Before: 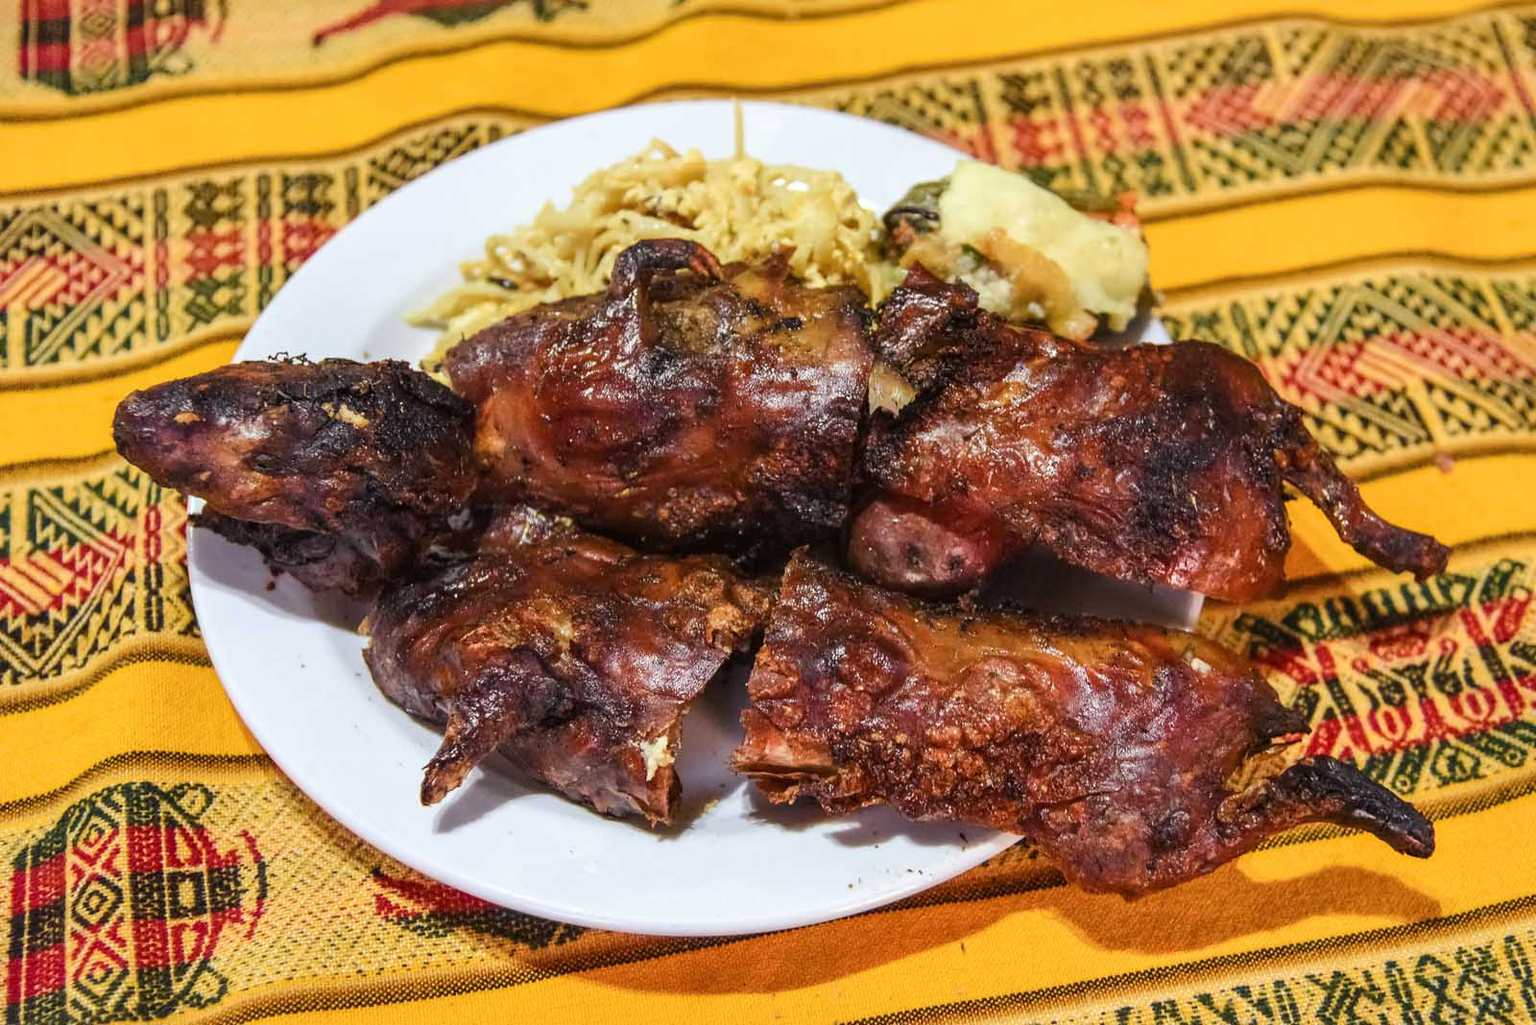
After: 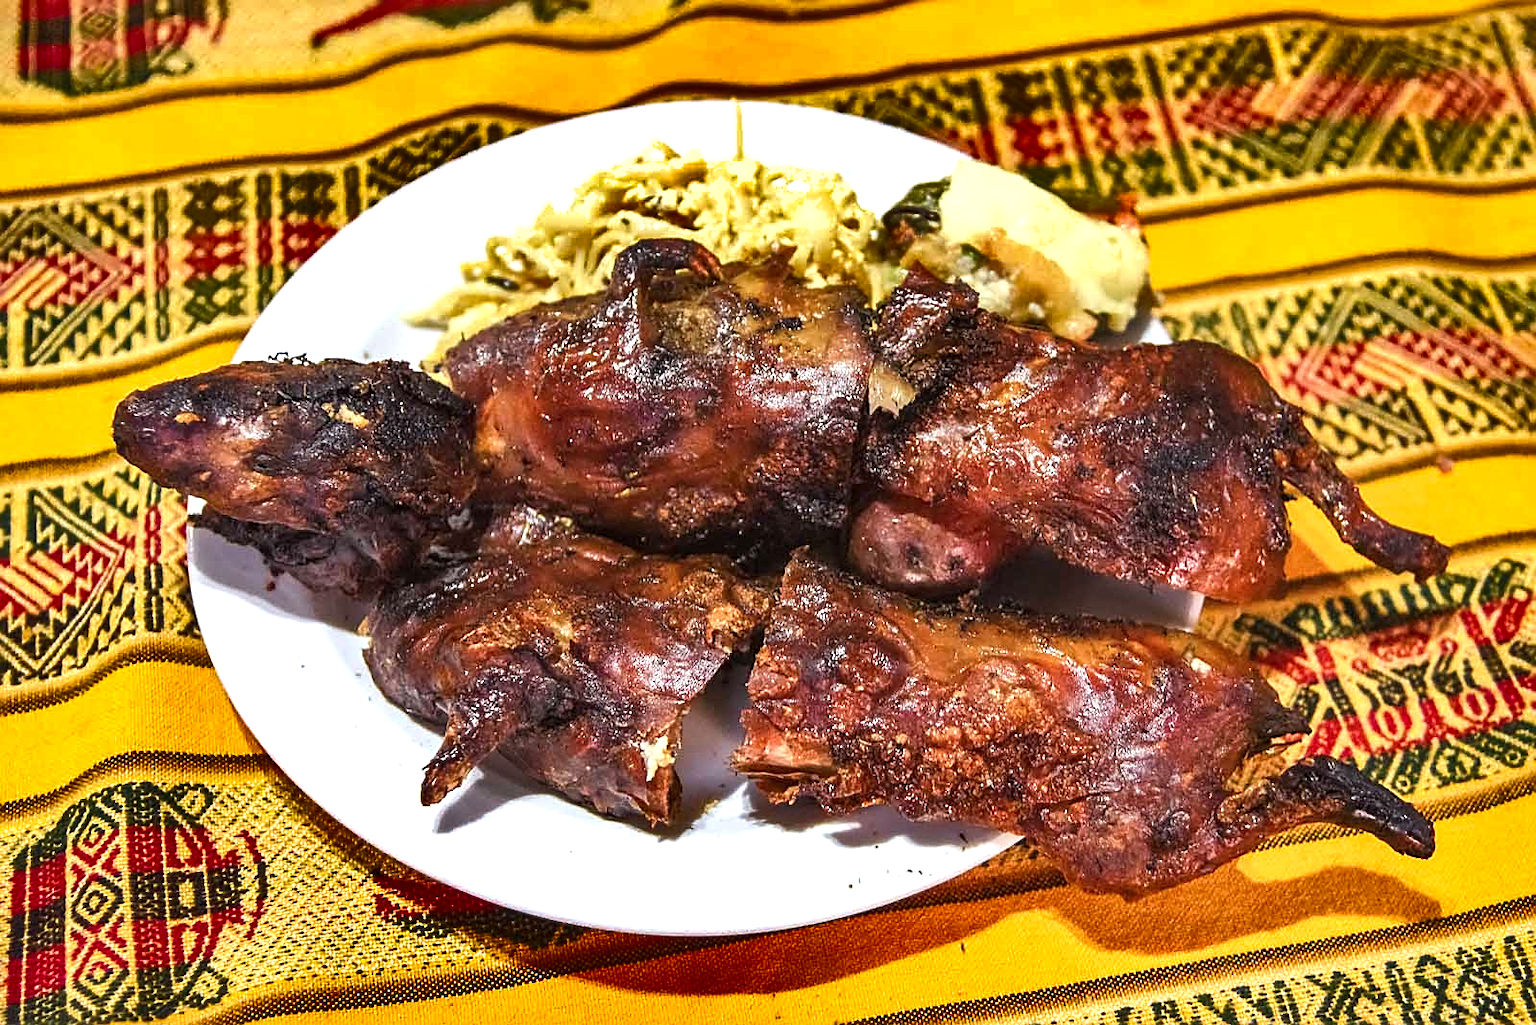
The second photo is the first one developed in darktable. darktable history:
exposure: exposure 0.568 EV, compensate exposure bias true, compensate highlight preservation false
sharpen: on, module defaults
shadows and highlights: shadows 24.68, highlights -76.56, soften with gaussian
